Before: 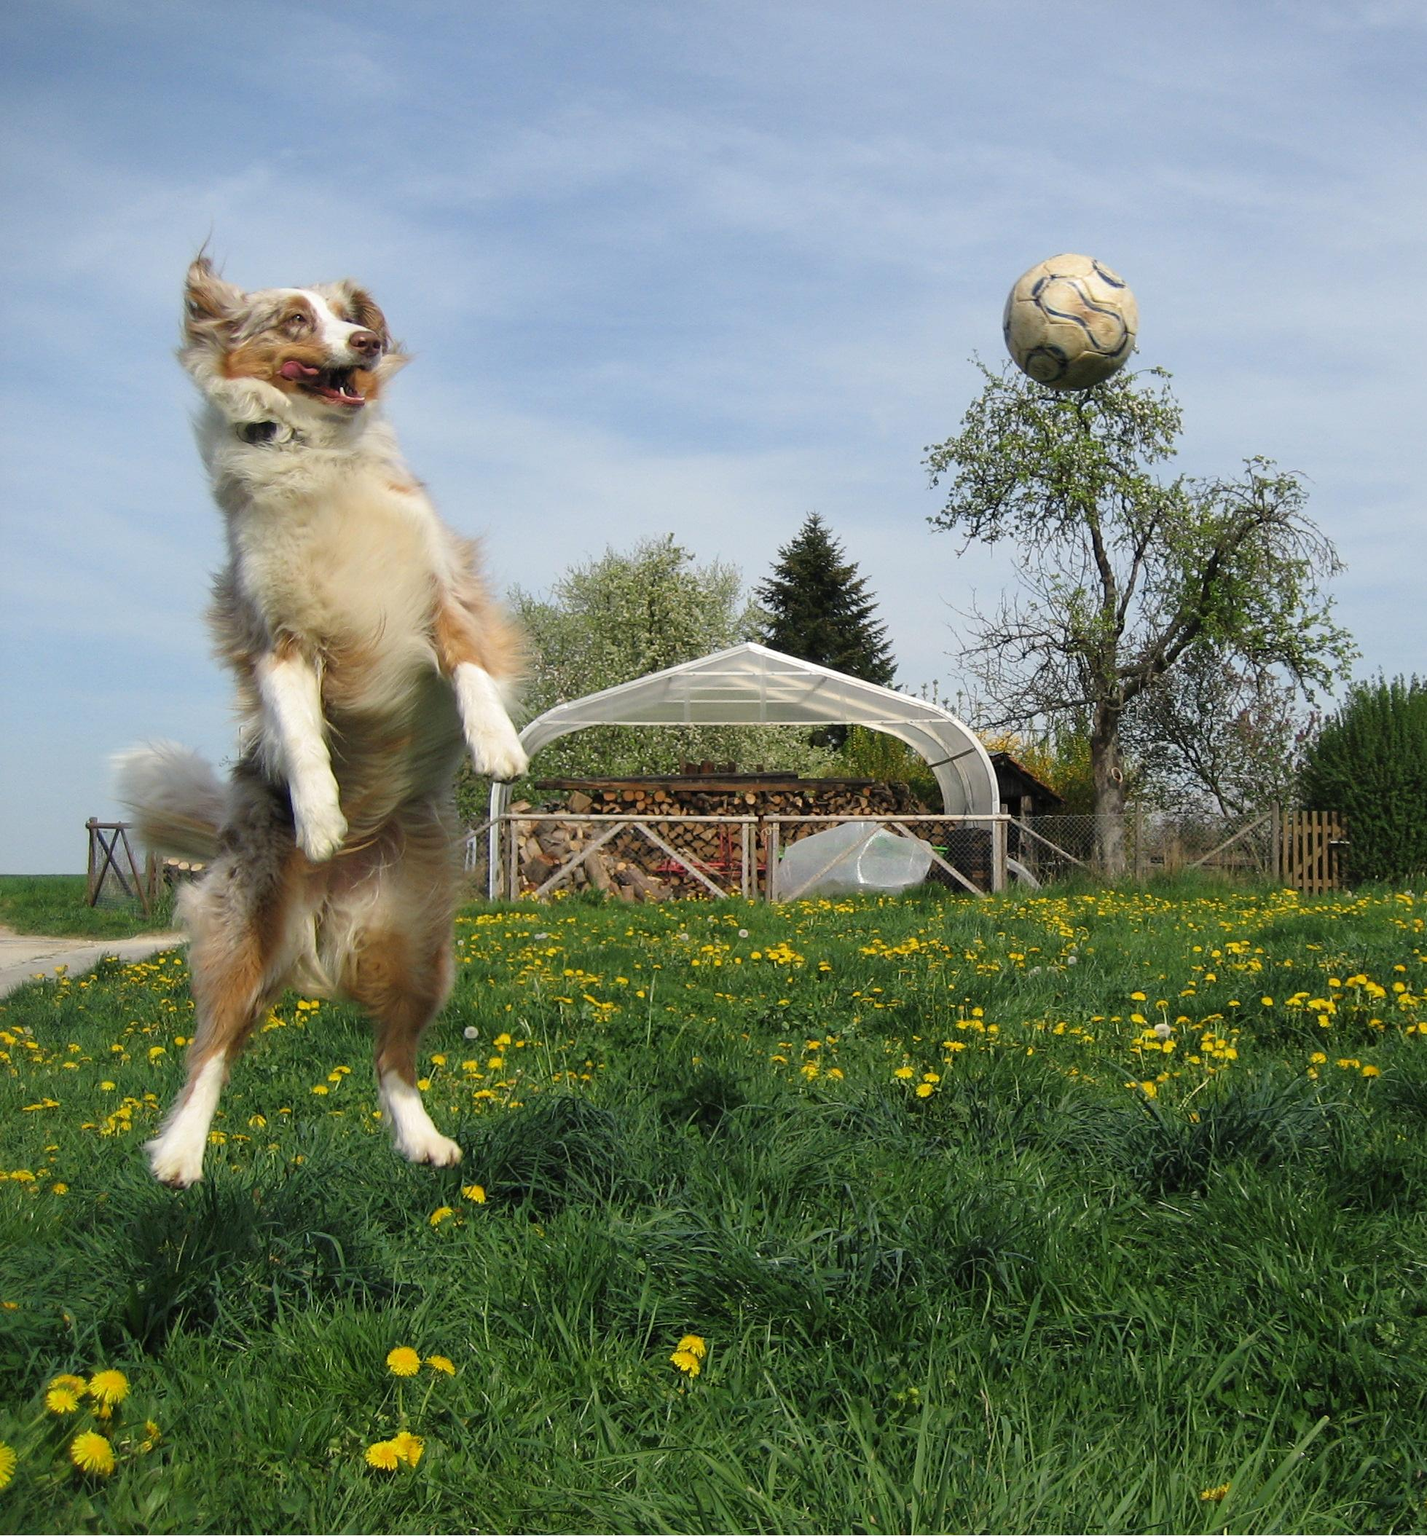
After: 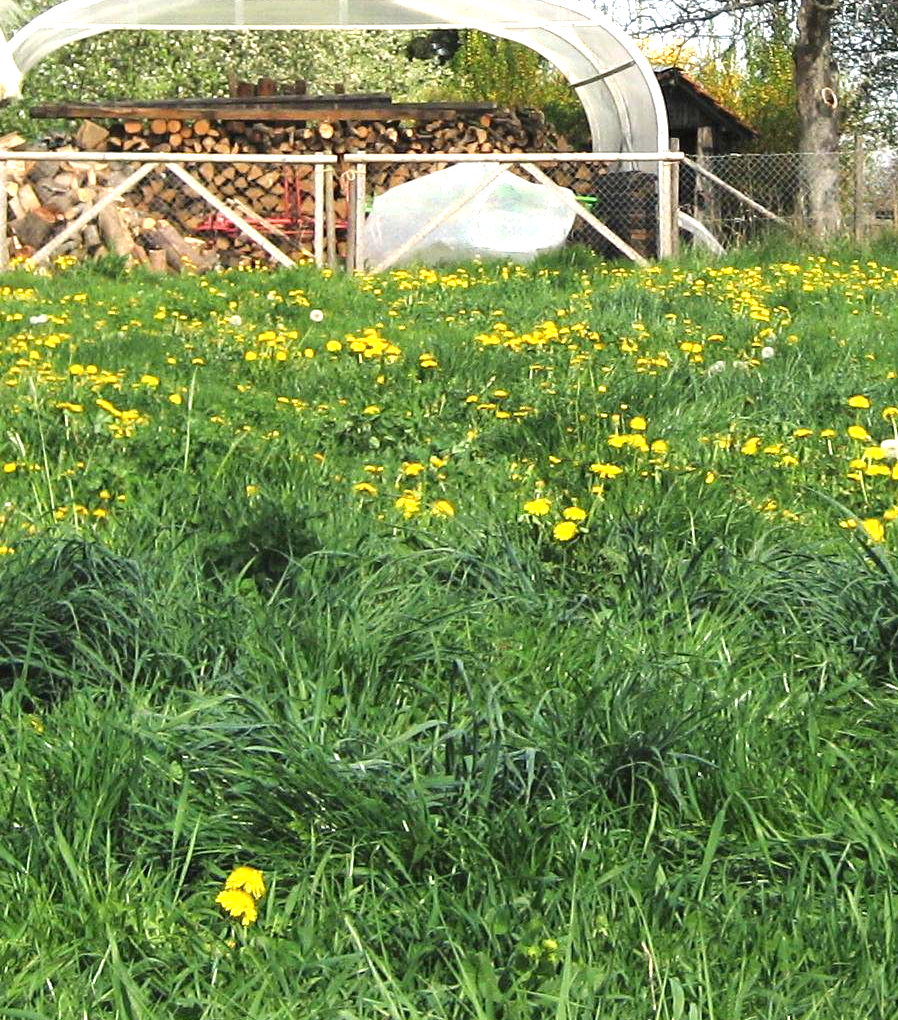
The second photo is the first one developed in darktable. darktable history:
exposure: black level correction 0, exposure 1.45 EV, compensate exposure bias true, compensate highlight preservation false
crop: left 35.976%, top 45.819%, right 18.162%, bottom 5.807%
